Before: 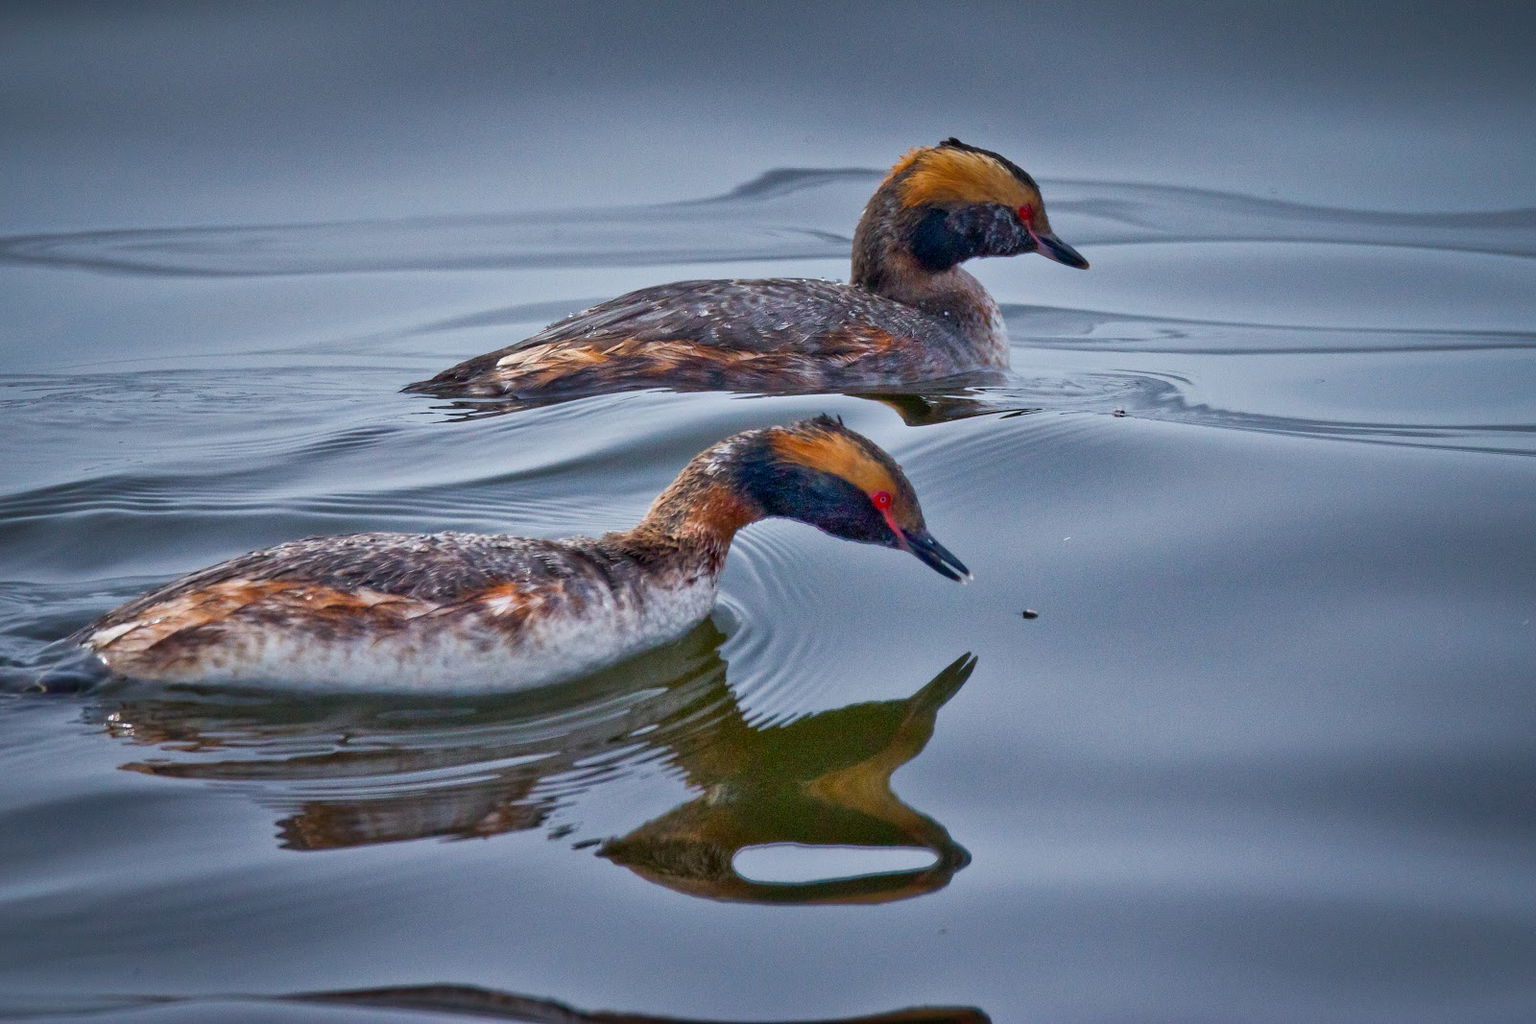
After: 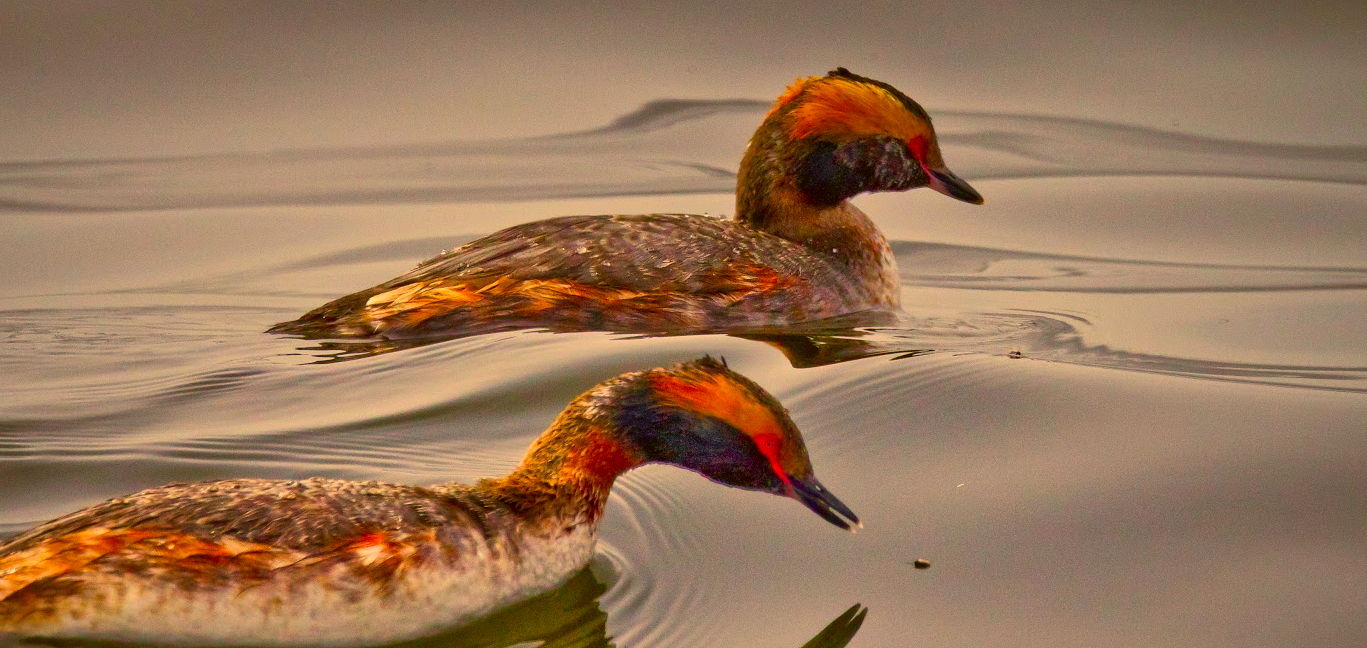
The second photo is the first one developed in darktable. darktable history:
crop and rotate: left 9.456%, top 7.211%, right 5.057%, bottom 32.039%
color correction: highlights a* 10.82, highlights b* 30.42, shadows a* 2.74, shadows b* 18.29, saturation 1.74
